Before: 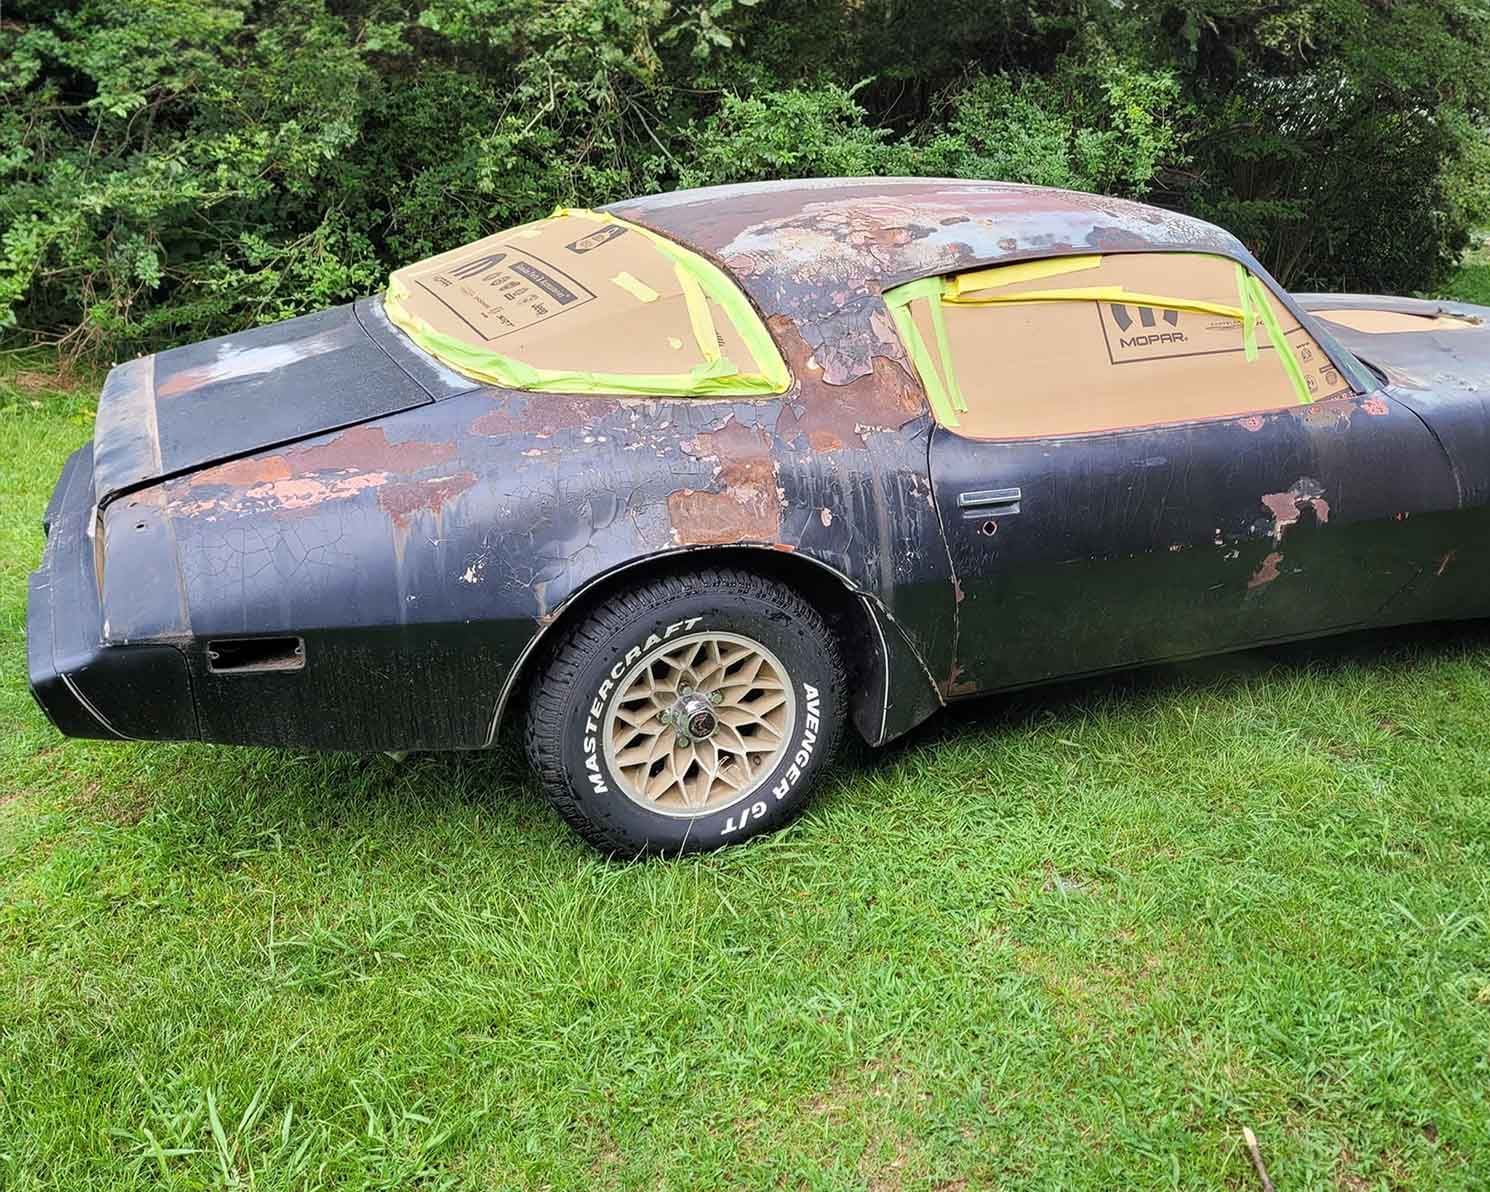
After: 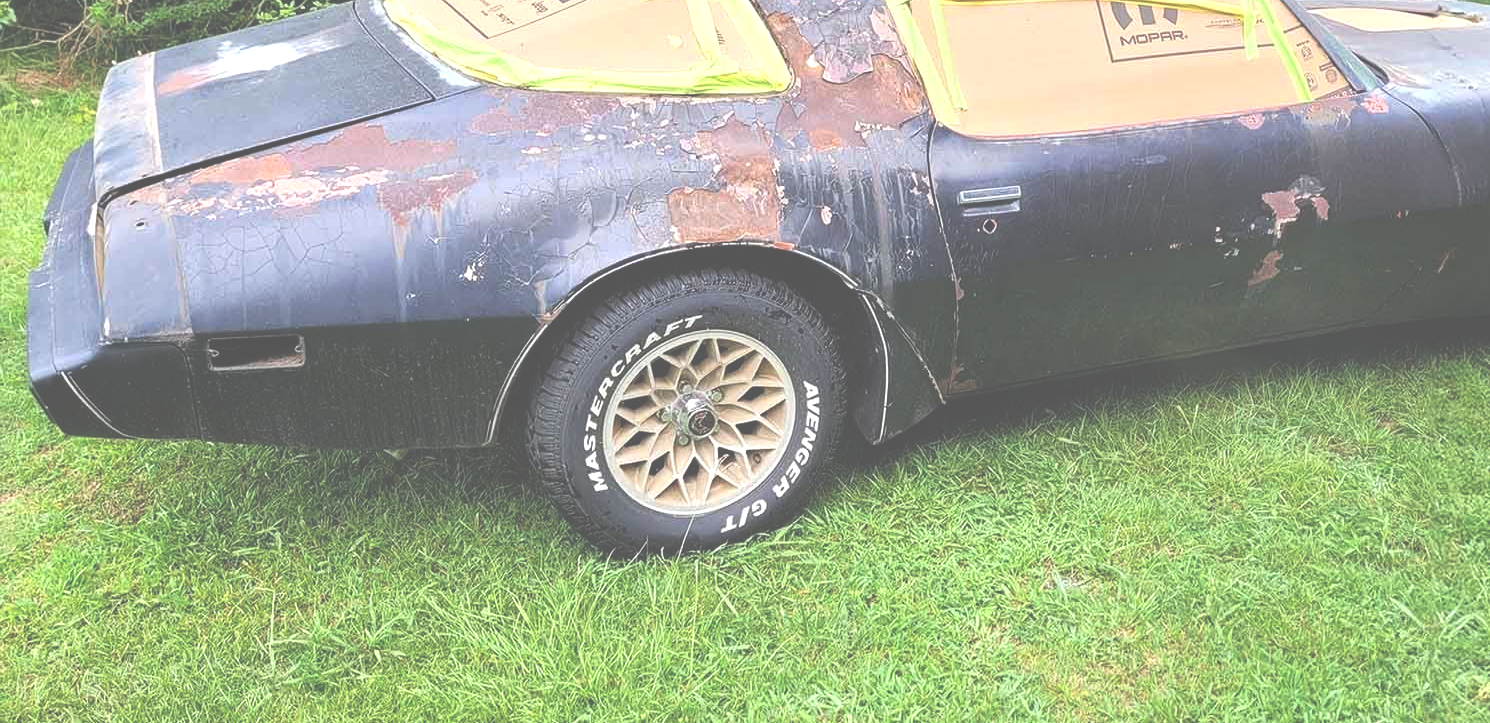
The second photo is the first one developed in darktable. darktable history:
exposure: black level correction -0.071, exposure 0.5 EV, compensate highlight preservation false
crop and rotate: top 25.357%, bottom 13.942%
